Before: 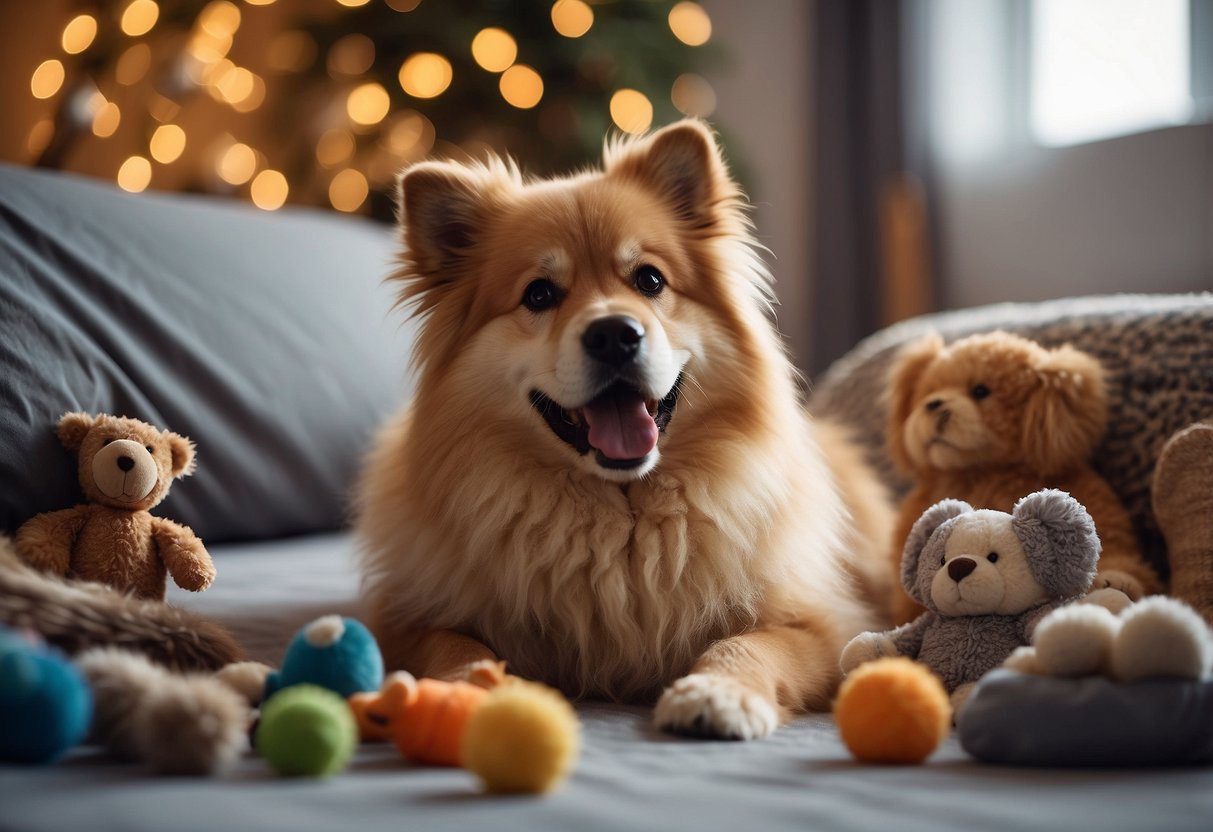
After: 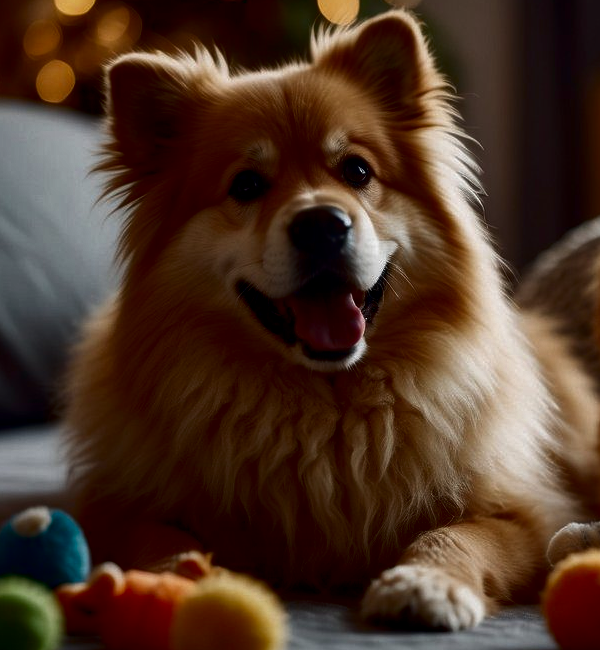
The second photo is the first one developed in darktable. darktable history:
local contrast: on, module defaults
contrast brightness saturation: brightness -0.536
crop and rotate: angle 0.022°, left 24.22%, top 13.129%, right 26.241%, bottom 8.694%
